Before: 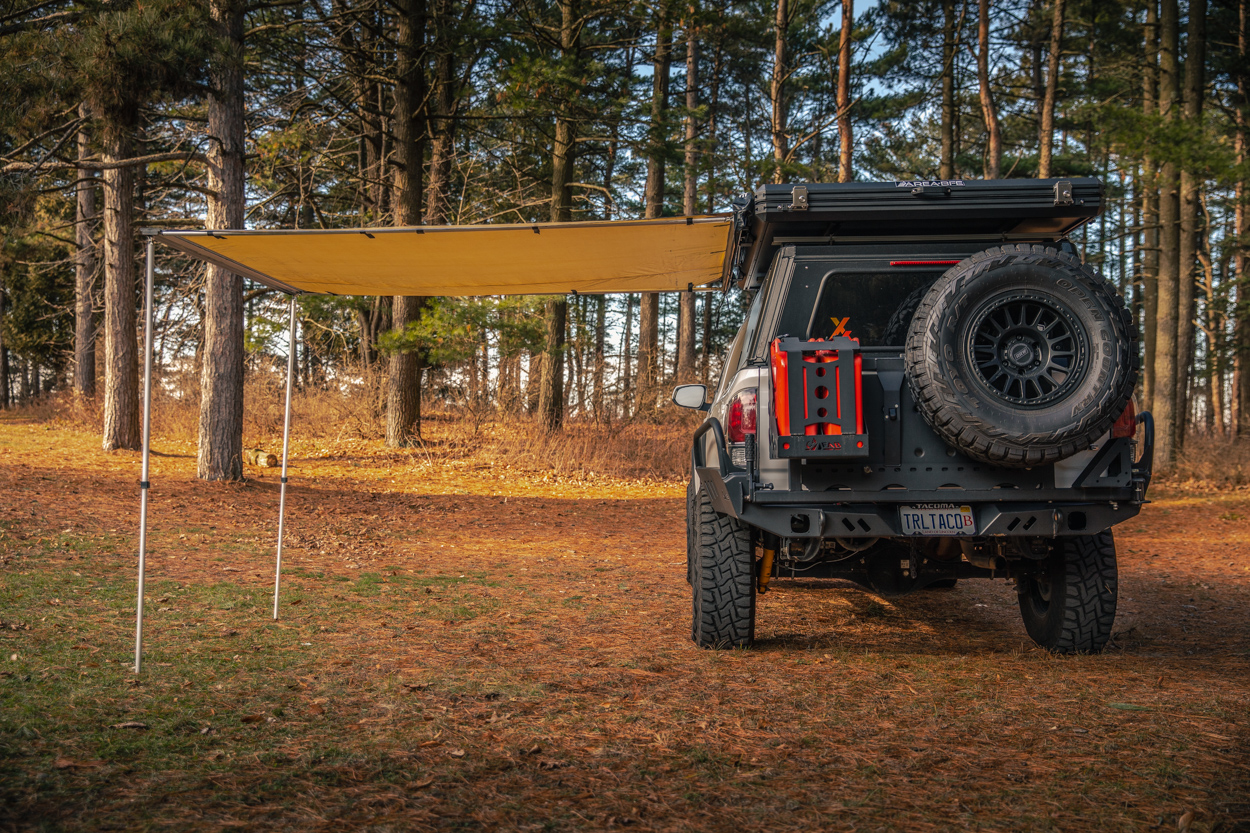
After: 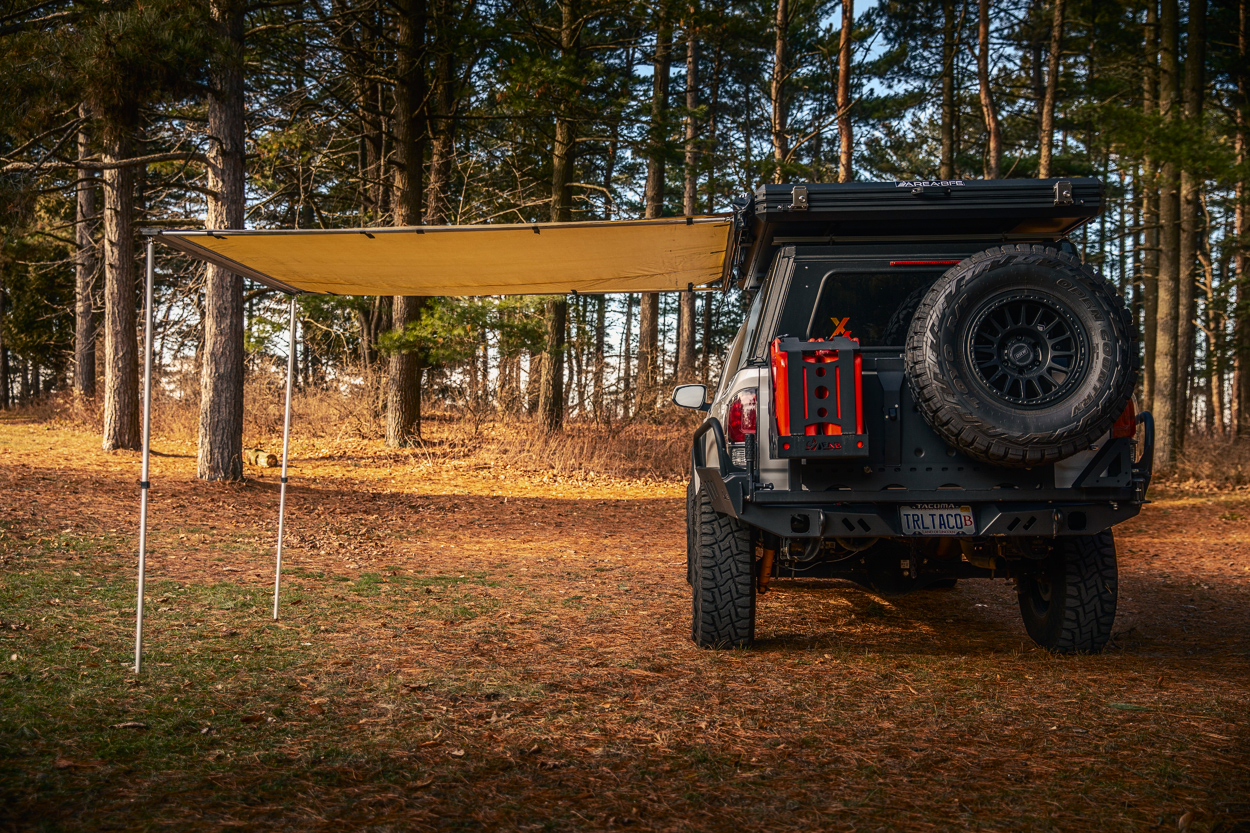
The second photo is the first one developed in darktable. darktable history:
contrast equalizer: y [[0.5, 0.488, 0.462, 0.461, 0.491, 0.5], [0.5 ×6], [0.5 ×6], [0 ×6], [0 ×6]]
contrast brightness saturation: contrast 0.28
